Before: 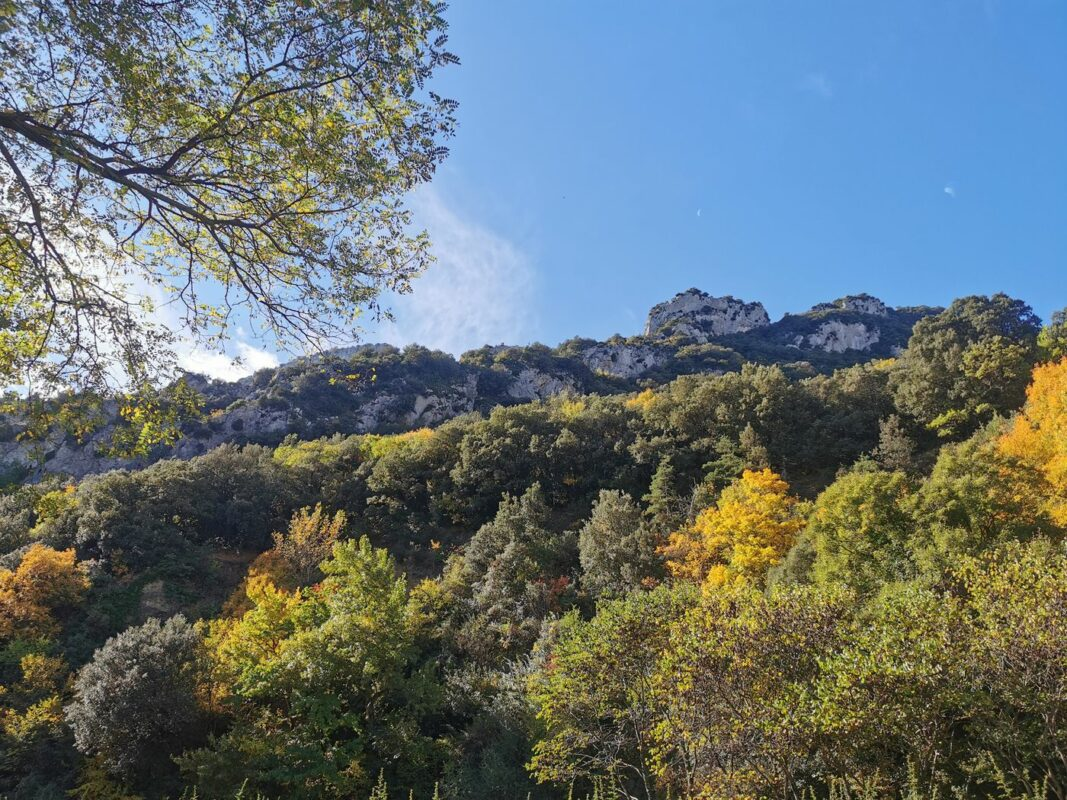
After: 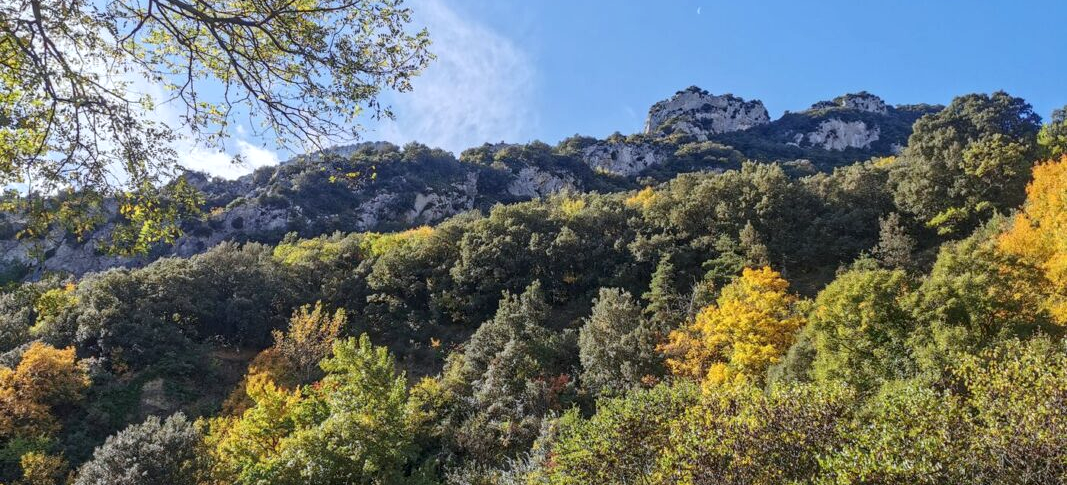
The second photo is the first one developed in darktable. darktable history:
local contrast: on, module defaults
crop and rotate: top 25.357%, bottom 13.942%
white balance: red 0.98, blue 1.034
contrast brightness saturation: contrast 0.05
